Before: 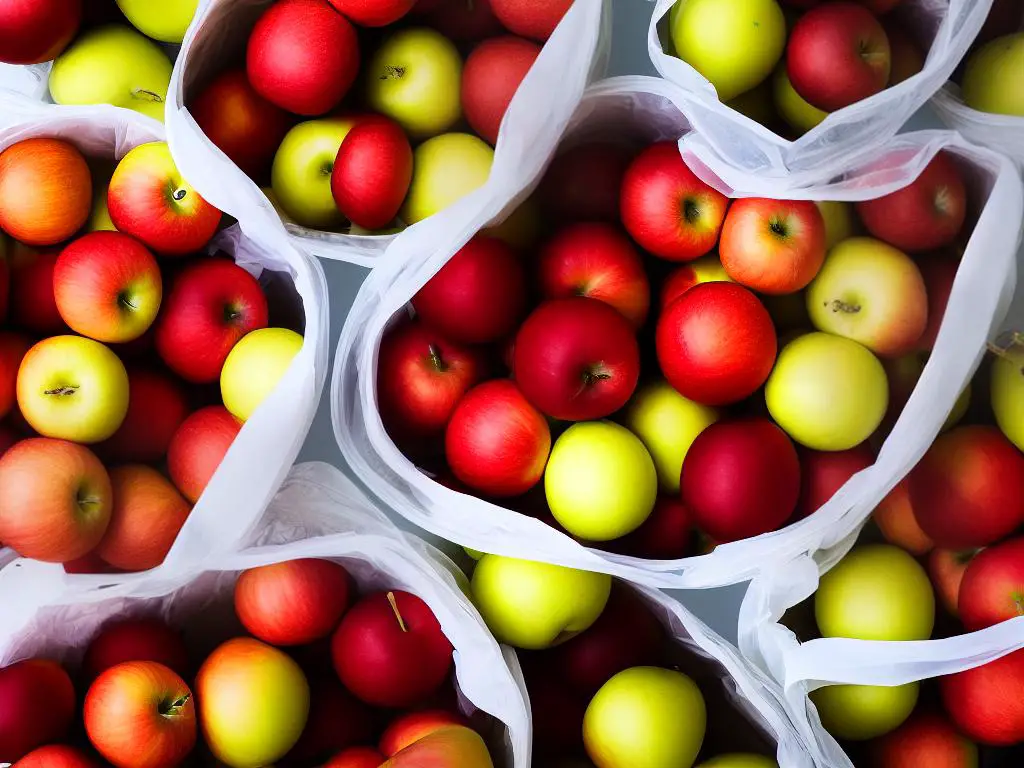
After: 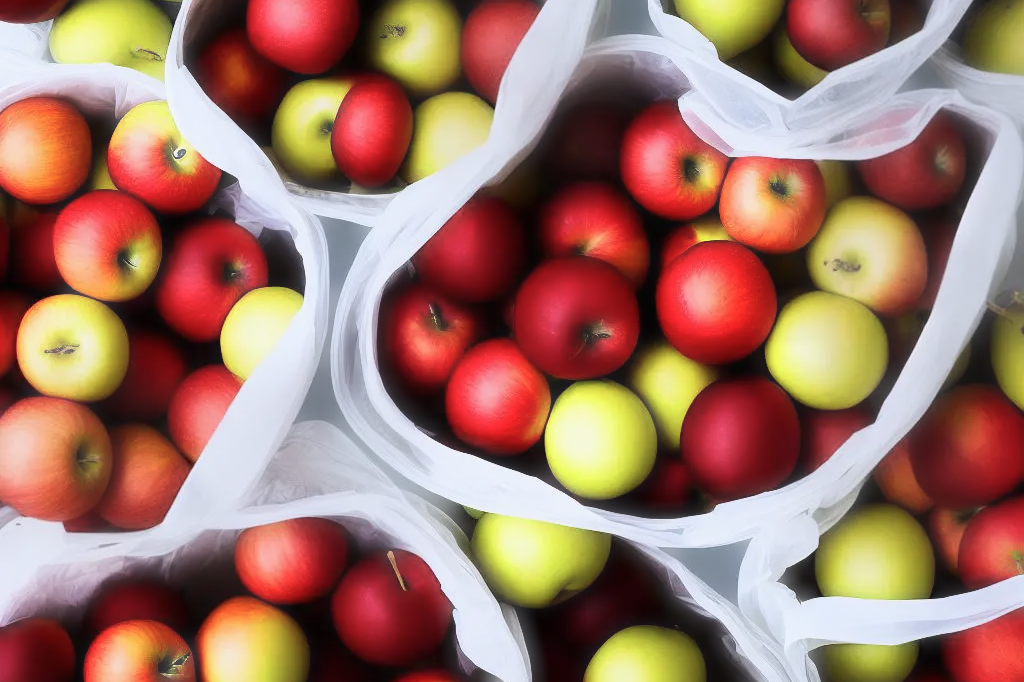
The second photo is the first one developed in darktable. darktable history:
crop and rotate: top 5.431%, bottom 5.705%
haze removal: strength -0.896, distance 0.226, compatibility mode true, adaptive false
